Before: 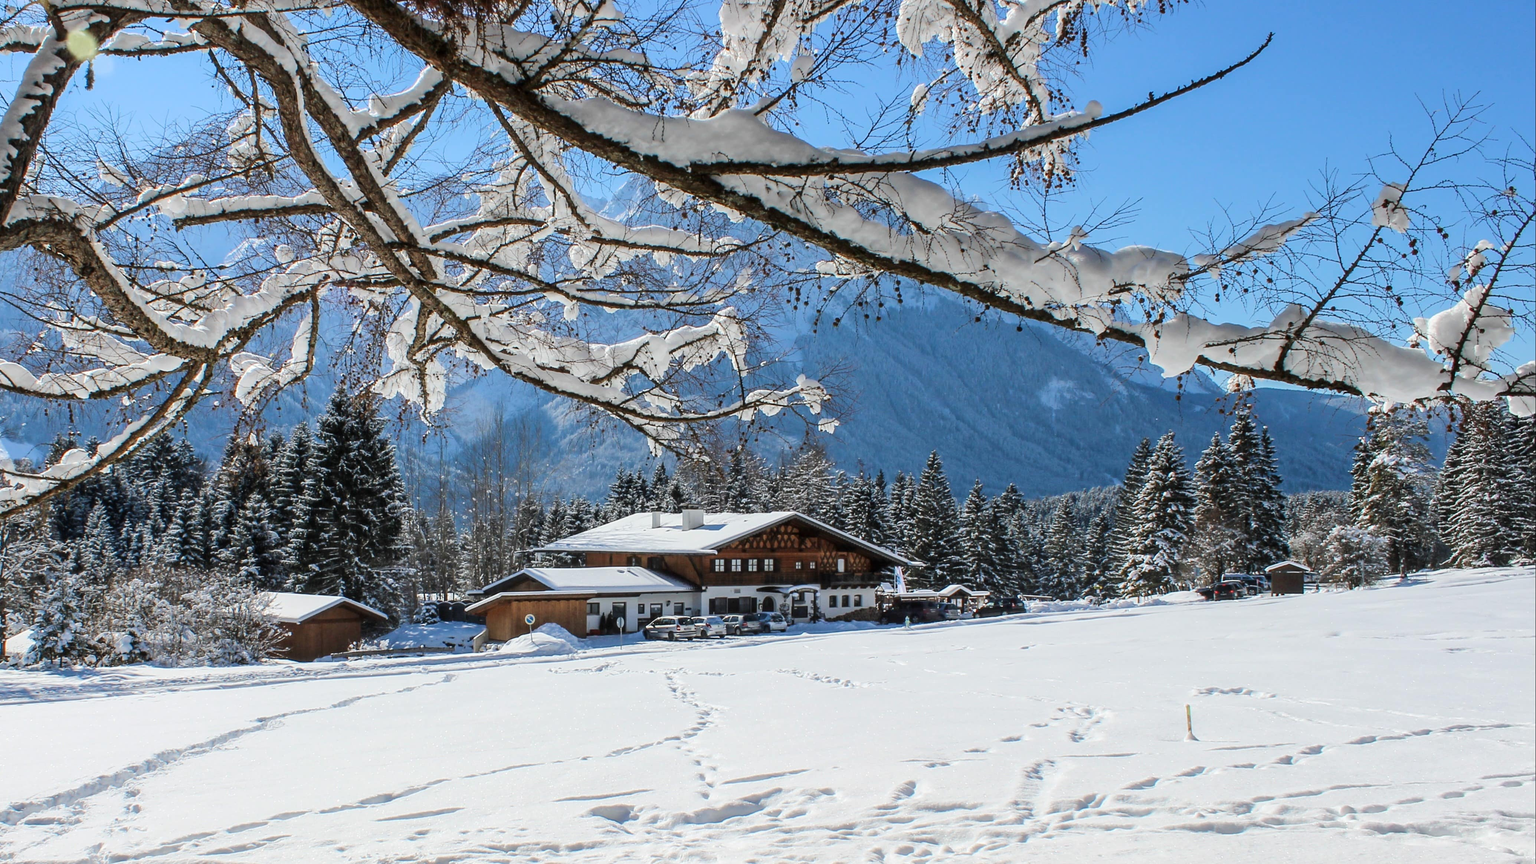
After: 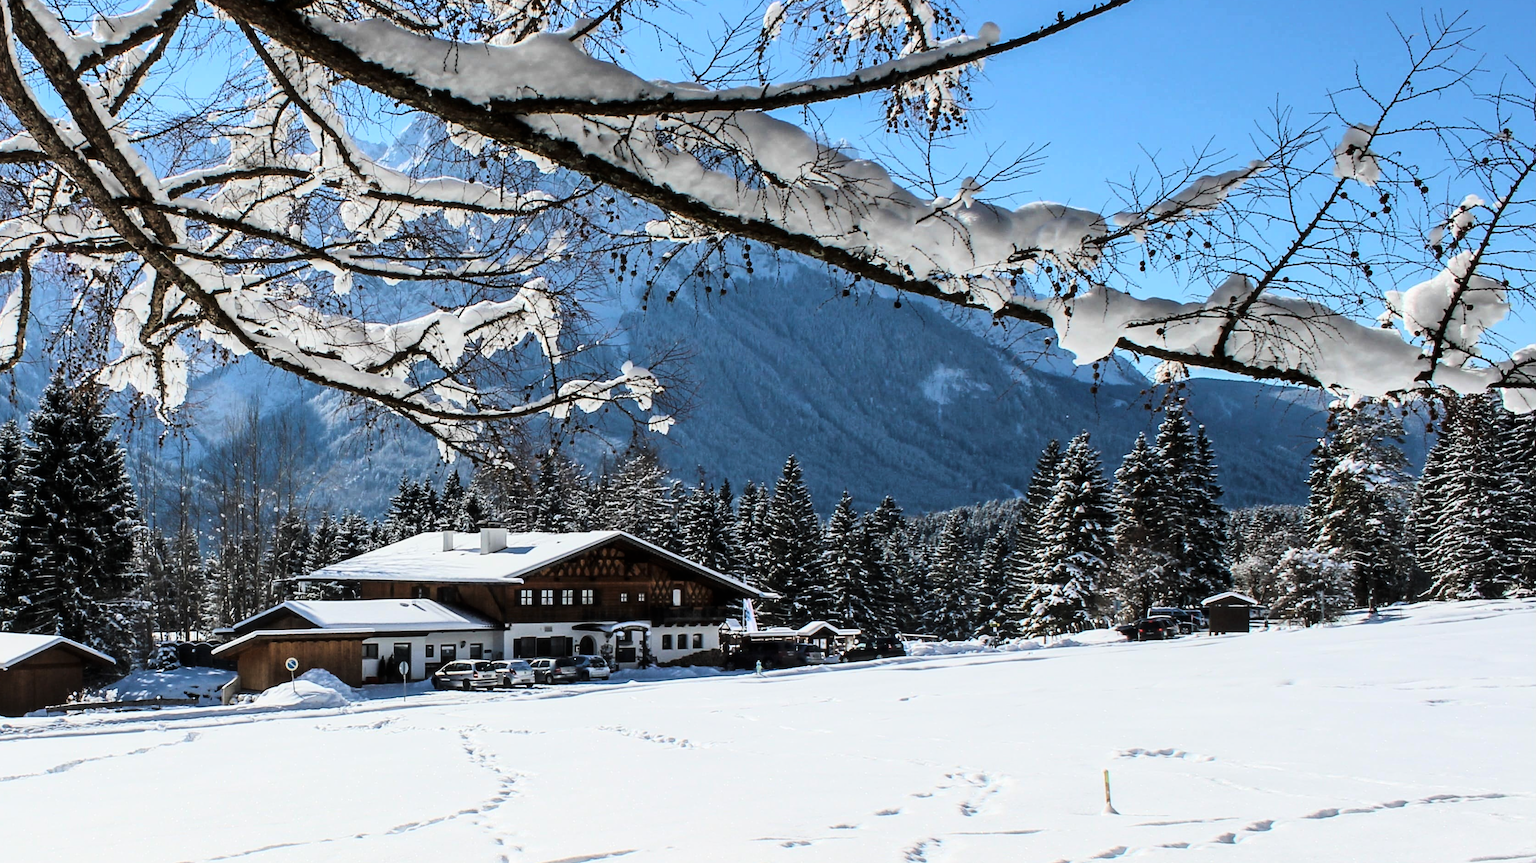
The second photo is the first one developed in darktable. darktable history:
contrast brightness saturation: contrast 0.08, saturation 0.02
crop: left 19.159%, top 9.58%, bottom 9.58%
tone curve: curves: ch0 [(0, 0) (0.042, 0.01) (0.223, 0.123) (0.59, 0.574) (0.802, 0.868) (1, 1)], color space Lab, linked channels, preserve colors none
